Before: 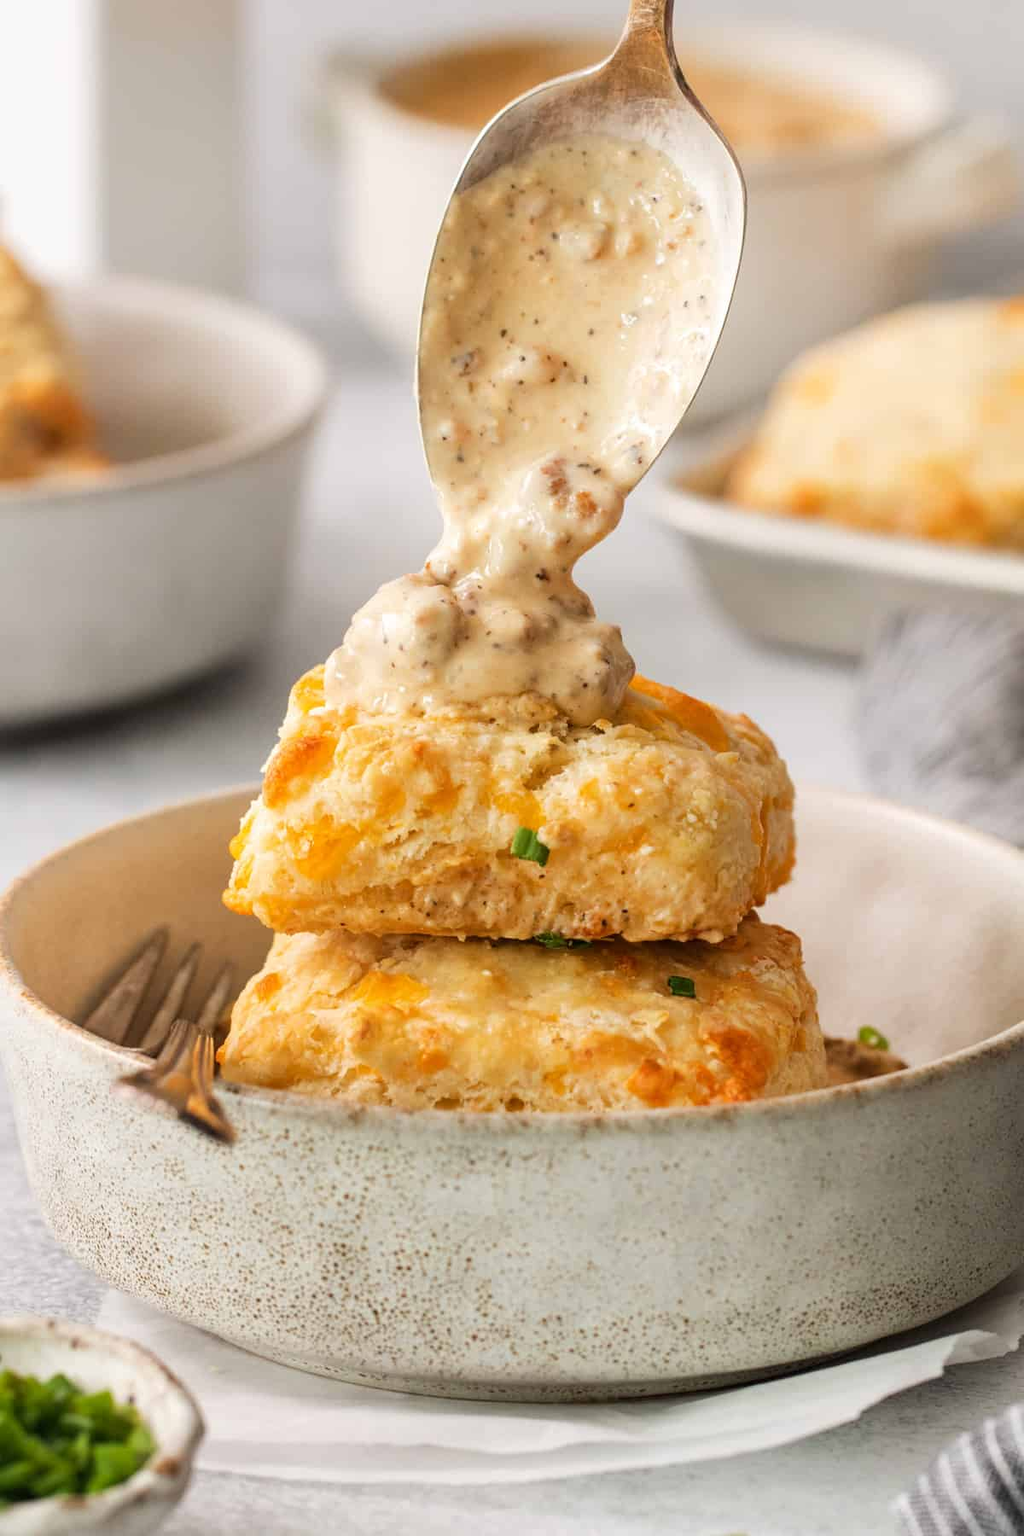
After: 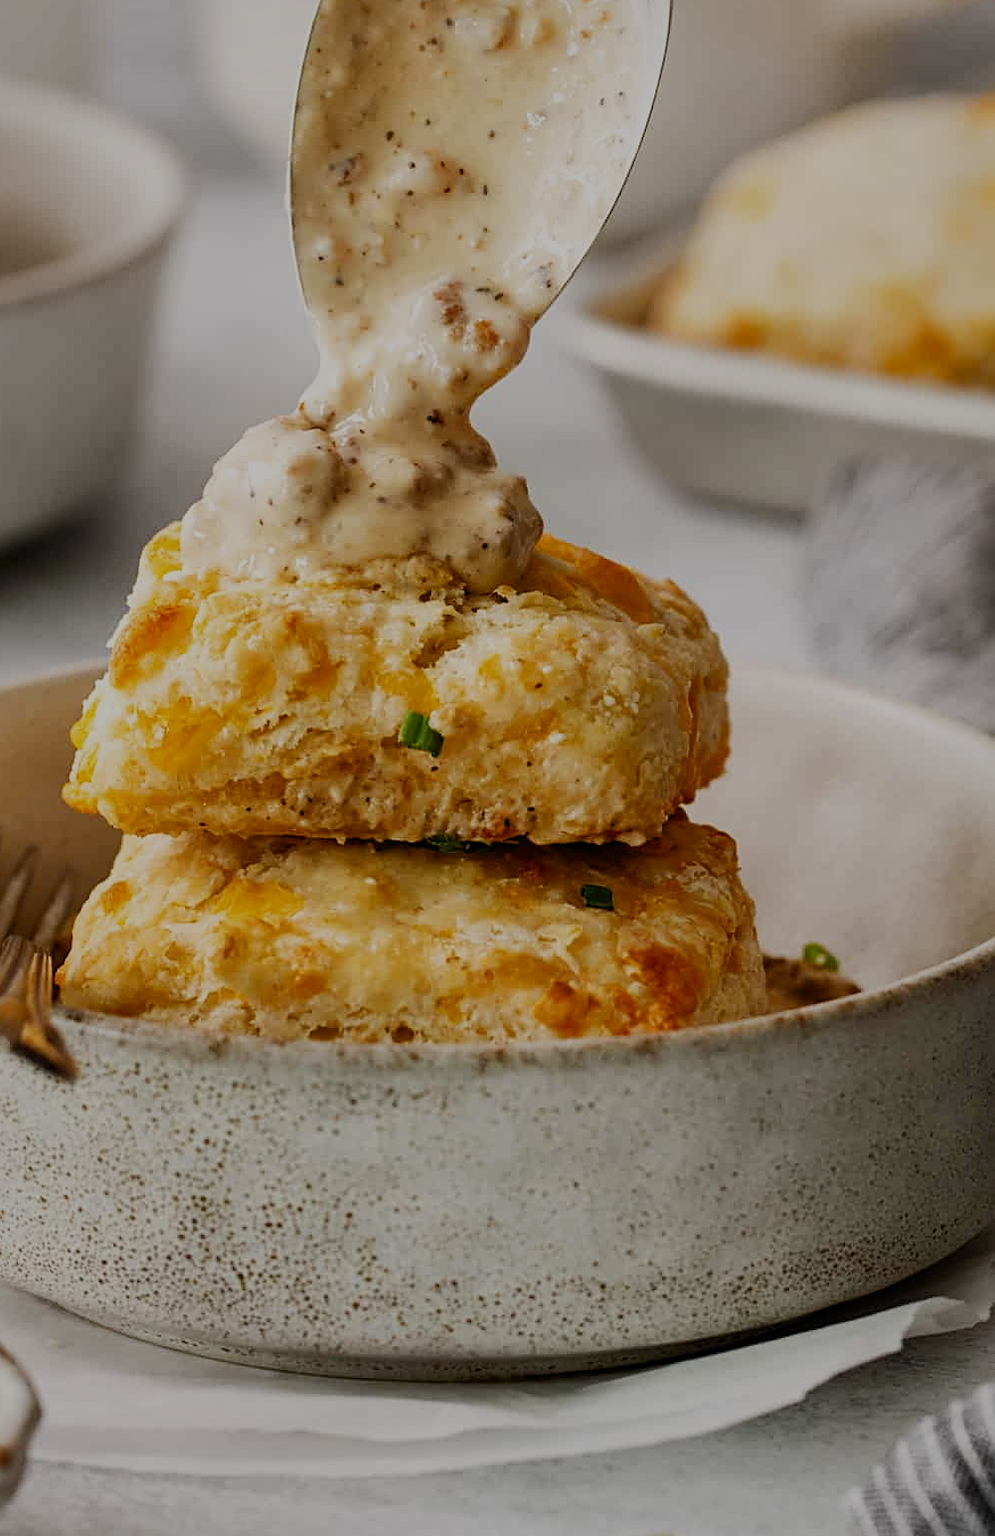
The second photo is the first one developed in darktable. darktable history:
exposure: exposure -0.971 EV, compensate exposure bias true, compensate highlight preservation false
shadows and highlights: on, module defaults
filmic rgb: black relative exposure -7.45 EV, white relative exposure 4.87 EV, hardness 3.4, preserve chrominance no, color science v5 (2021), contrast in shadows safe, contrast in highlights safe
crop: left 16.54%, top 14.115%
sharpen: radius 2.506, amount 0.318
contrast brightness saturation: contrast 0.224
